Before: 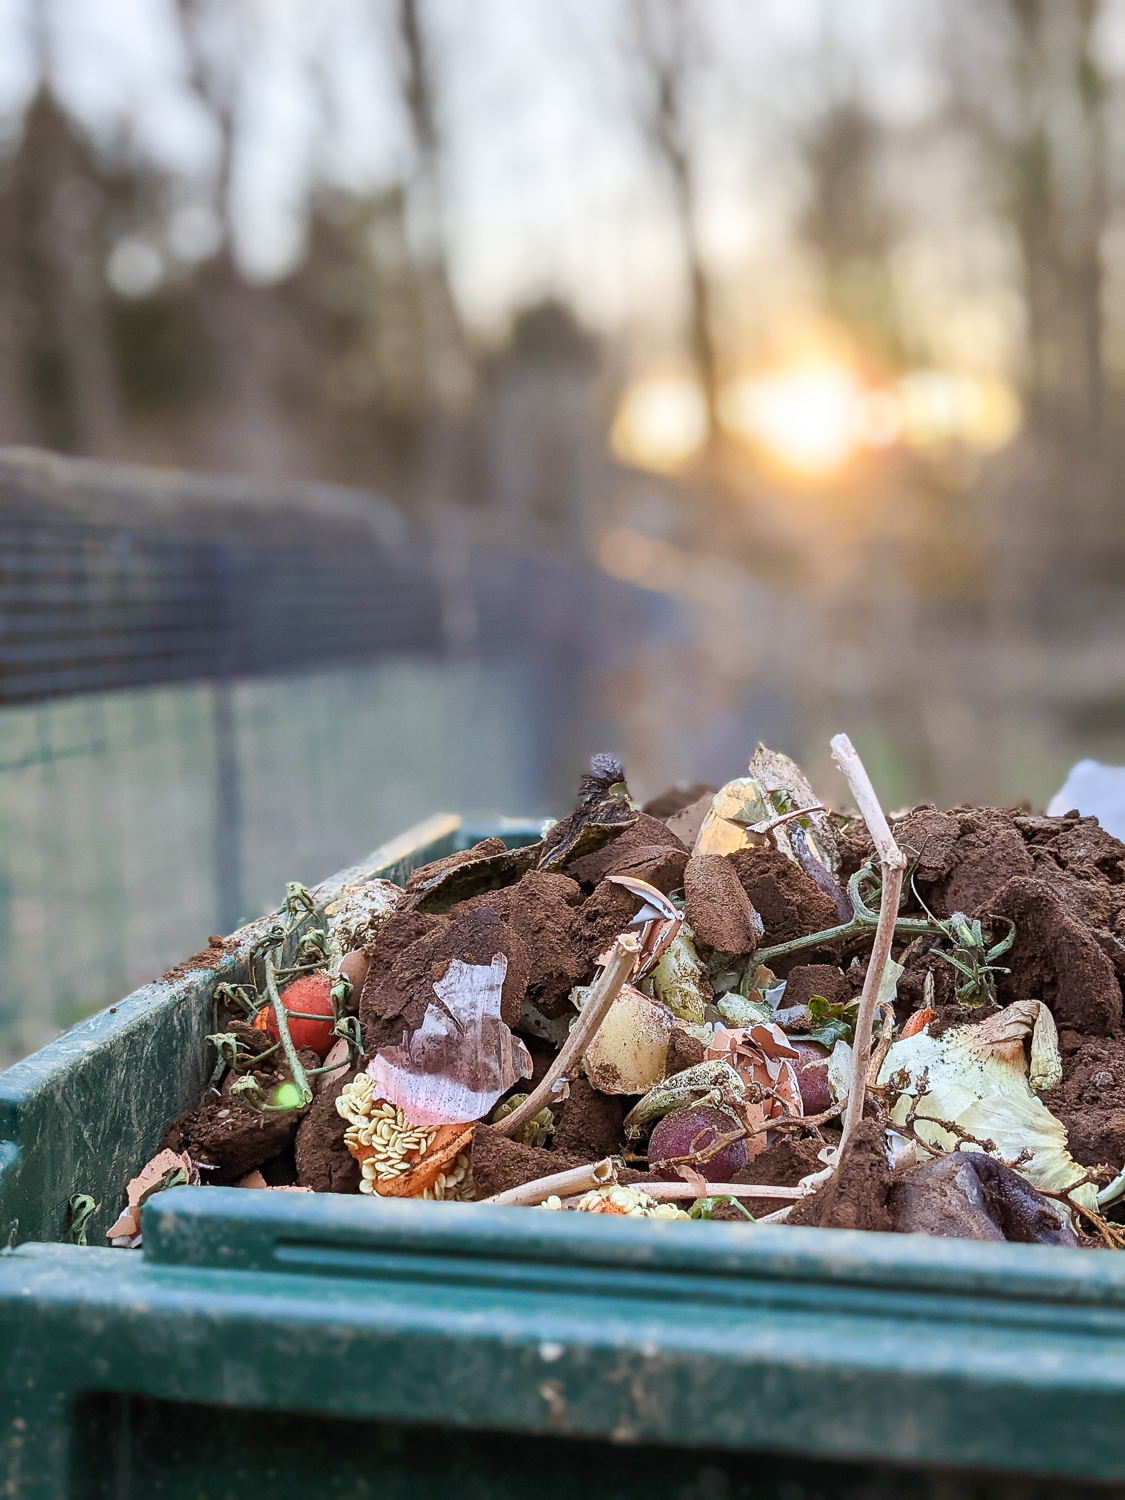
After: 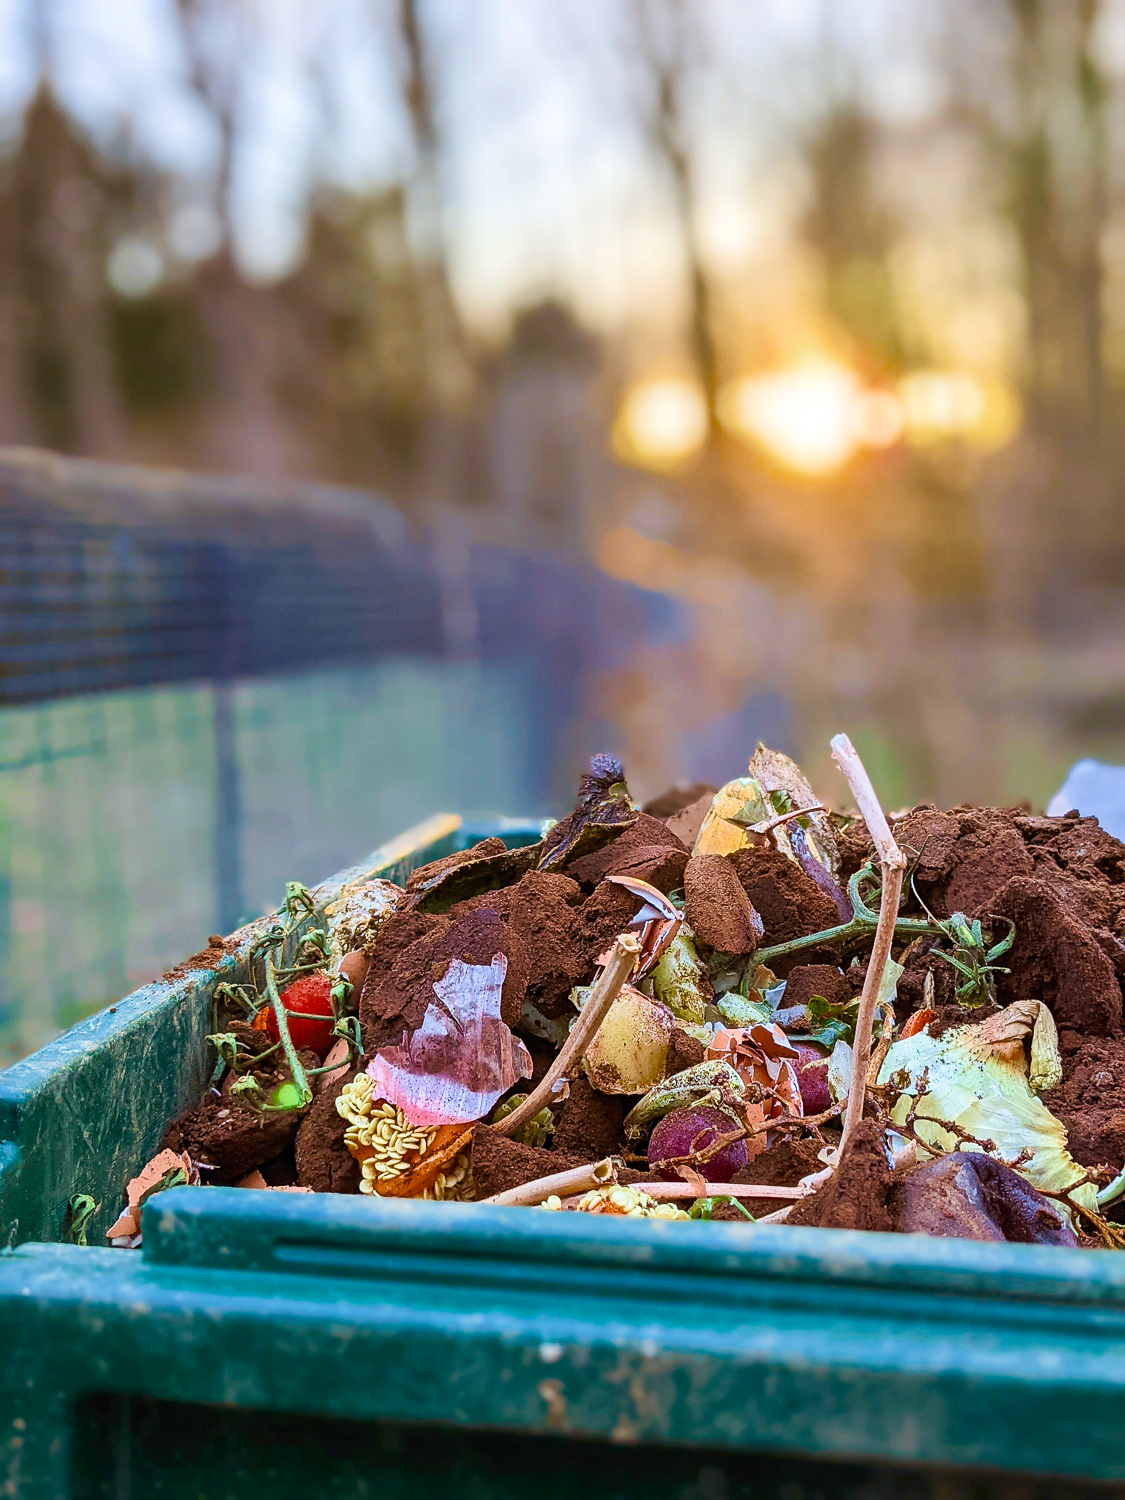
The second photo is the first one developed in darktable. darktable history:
color balance rgb: perceptual saturation grading › global saturation 30.42%, global vibrance 7.249%, saturation formula JzAzBz (2021)
velvia: strength 55.77%
